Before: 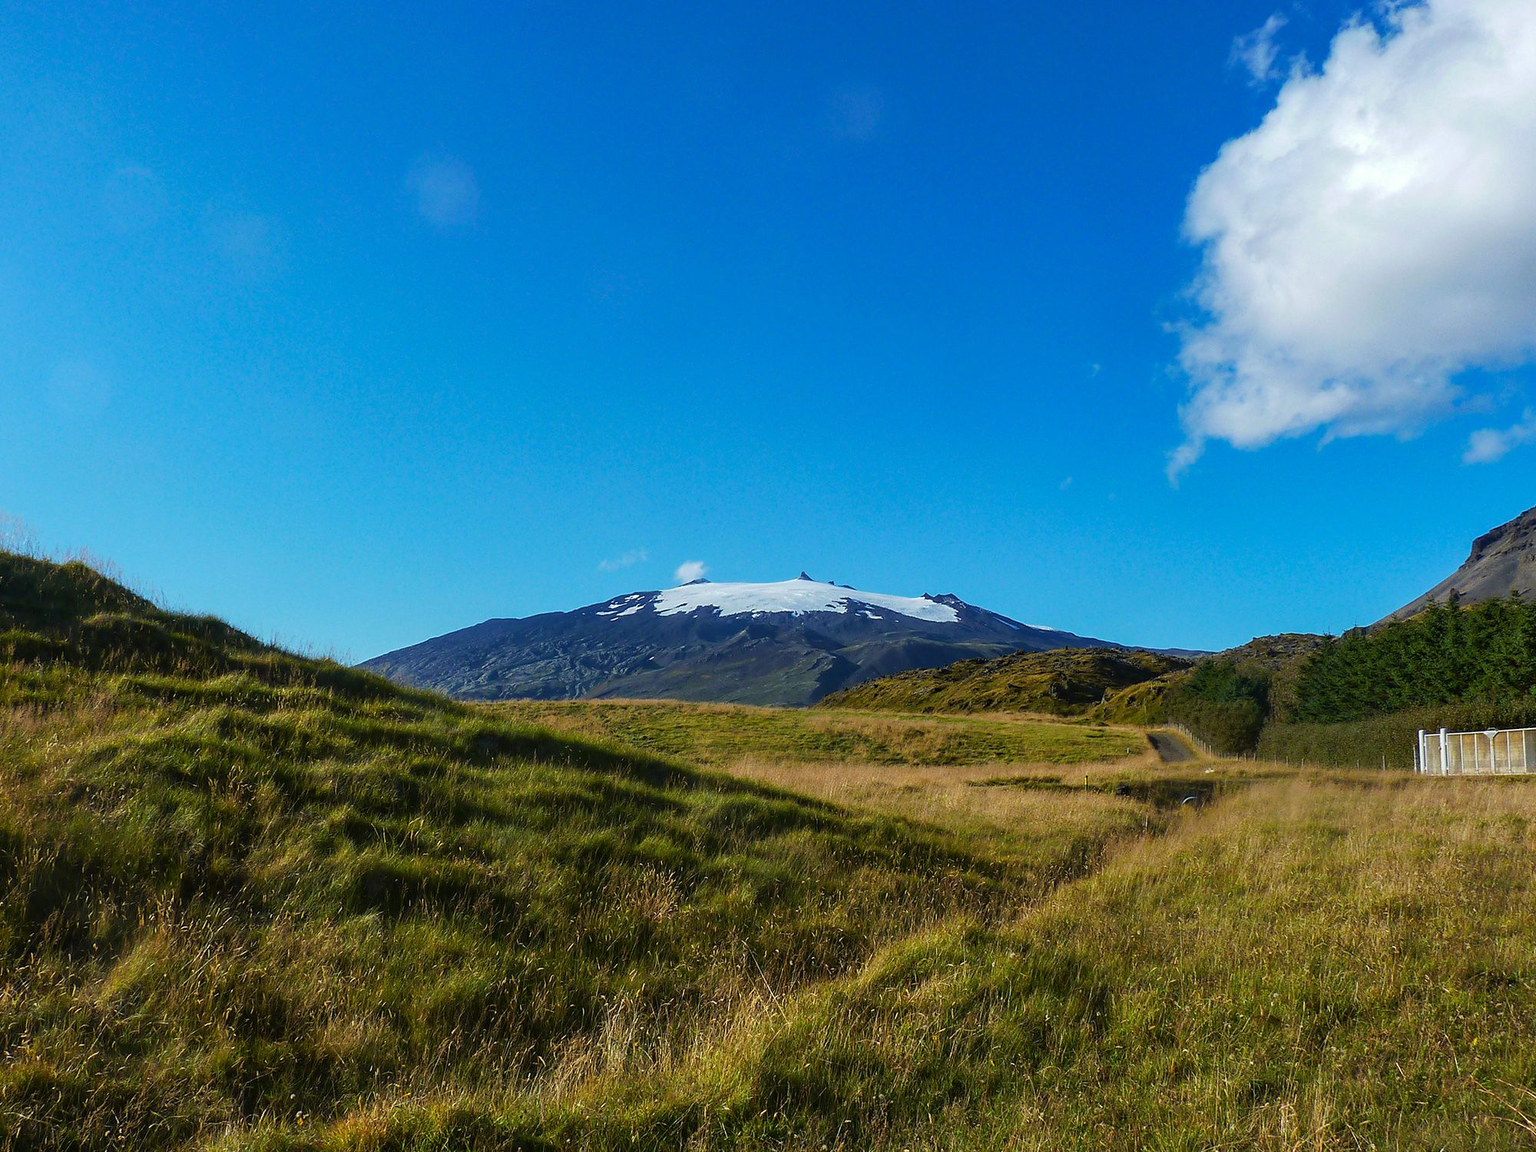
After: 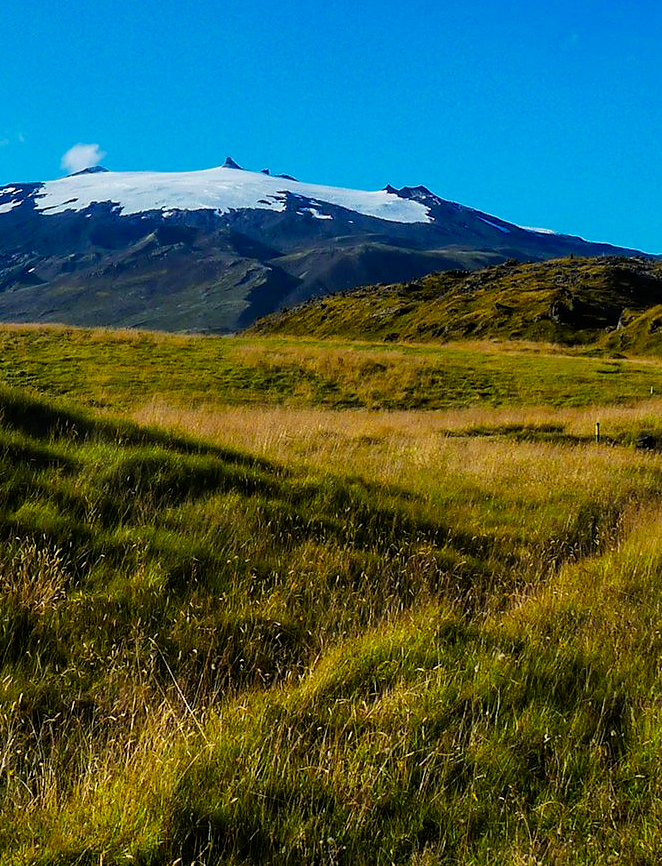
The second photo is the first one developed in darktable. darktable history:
crop: left 40.878%, top 39.176%, right 25.993%, bottom 3.081%
filmic rgb: black relative exposure -12 EV, white relative exposure 2.8 EV, threshold 3 EV, target black luminance 0%, hardness 8.06, latitude 70.41%, contrast 1.14, highlights saturation mix 10%, shadows ↔ highlights balance -0.388%, color science v4 (2020), iterations of high-quality reconstruction 10, contrast in shadows soft, contrast in highlights soft, enable highlight reconstruction true
